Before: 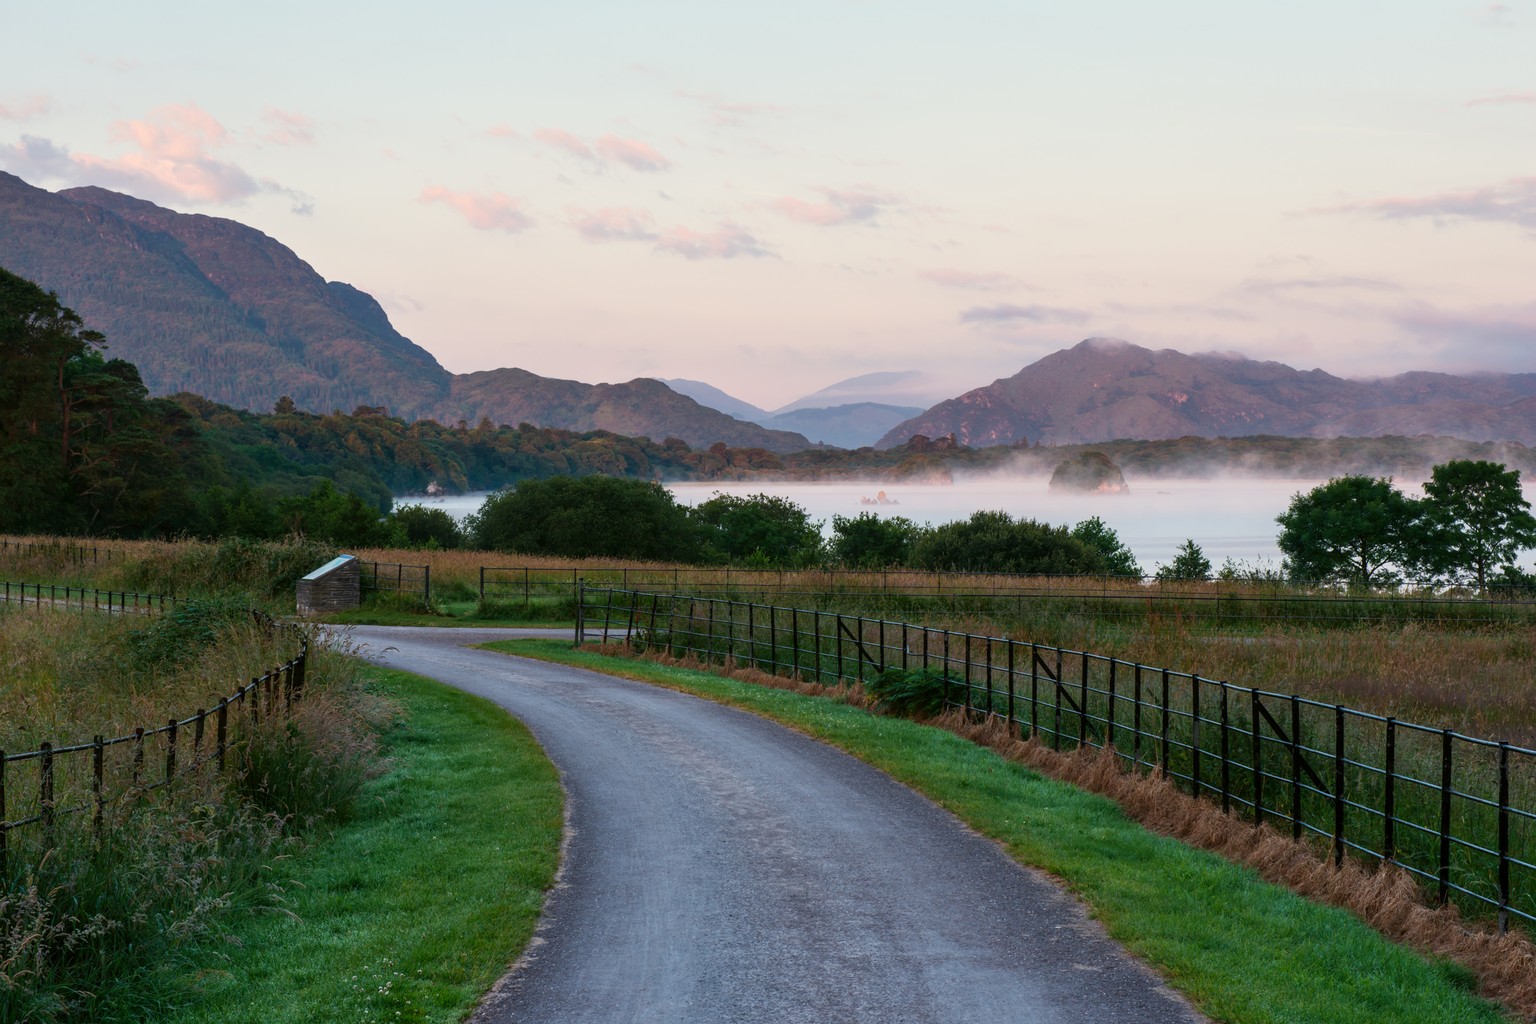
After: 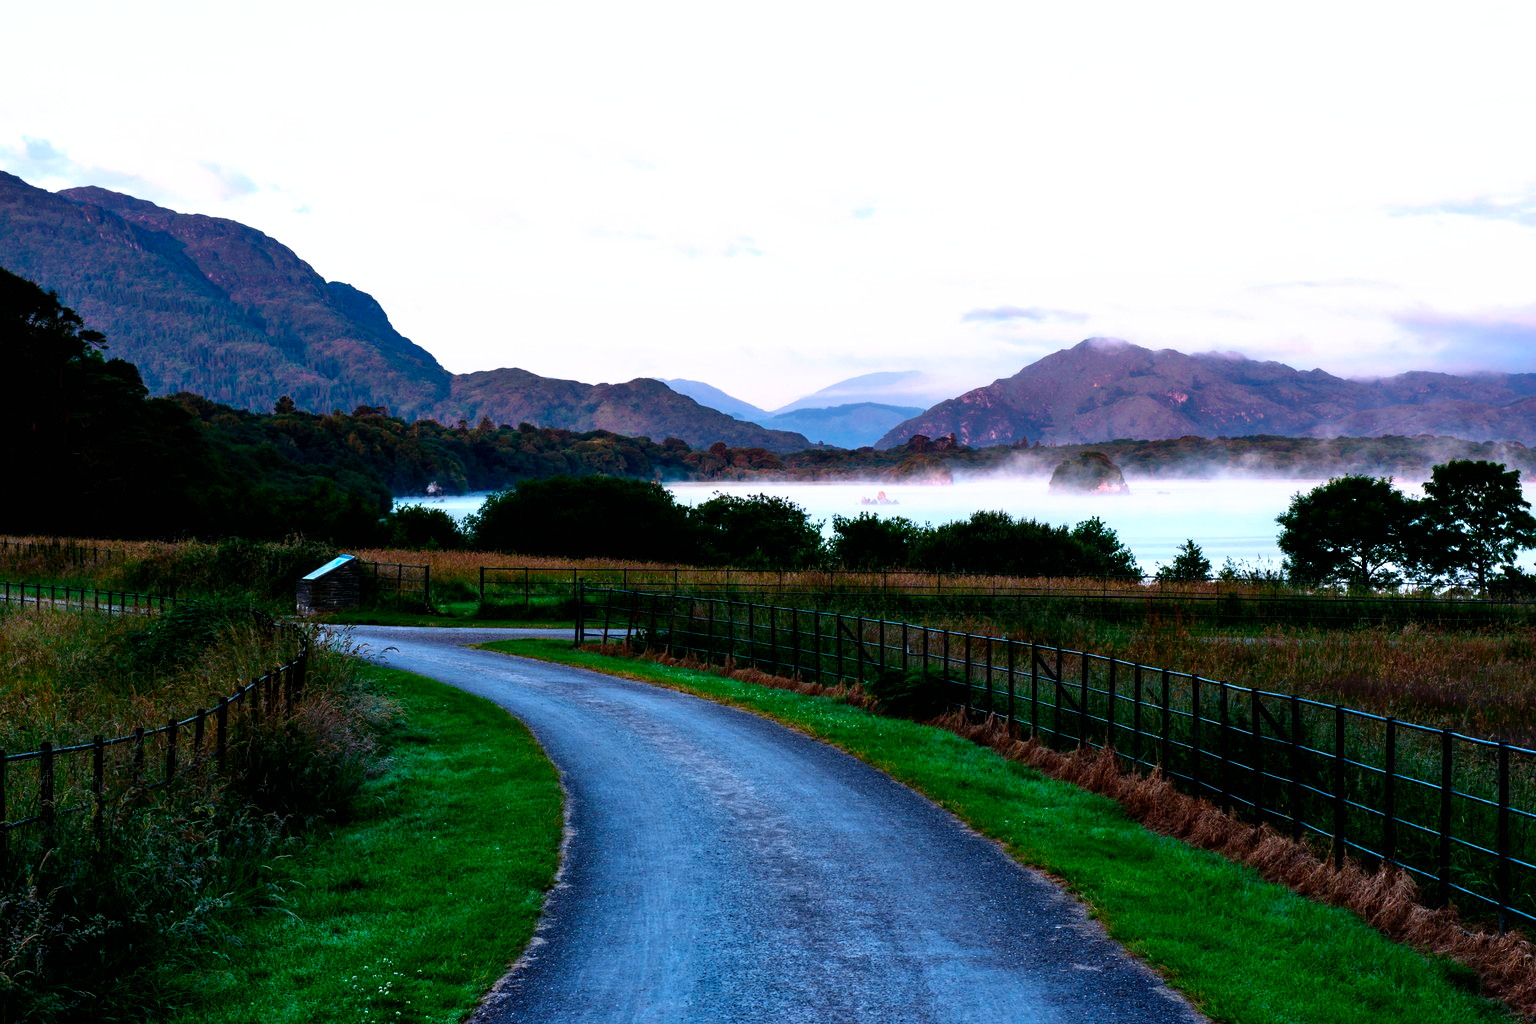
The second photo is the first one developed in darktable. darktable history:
color calibration: output R [0.972, 0.068, -0.094, 0], output G [-0.178, 1.216, -0.086, 0], output B [0.095, -0.136, 0.98, 0], illuminant custom, x 0.371, y 0.381, temperature 4283.16 K
filmic rgb: black relative exposure -8.2 EV, white relative exposure 2.2 EV, threshold 3 EV, hardness 7.11, latitude 85.74%, contrast 1.696, highlights saturation mix -4%, shadows ↔ highlights balance -2.69%, preserve chrominance no, color science v5 (2021), contrast in shadows safe, contrast in highlights safe, enable highlight reconstruction true
rotate and perspective: automatic cropping off
